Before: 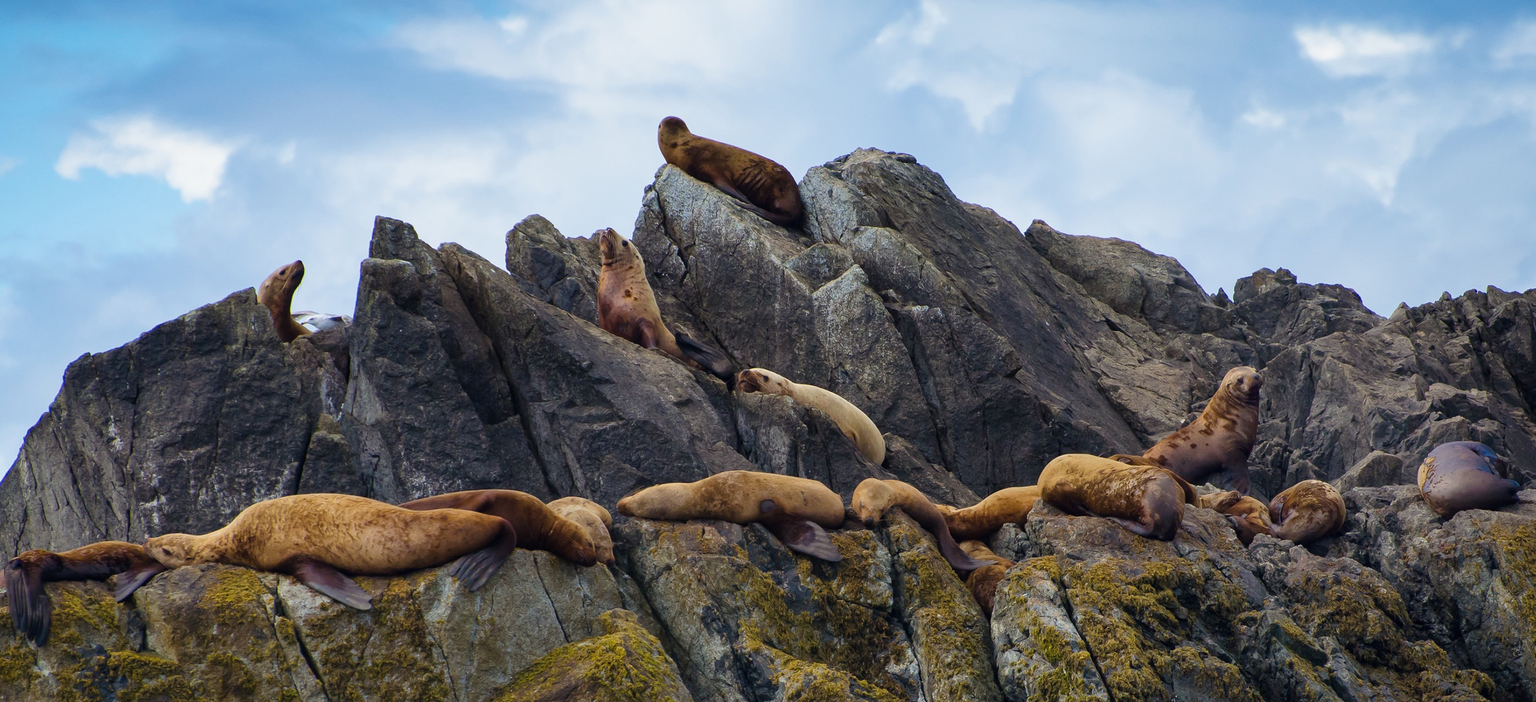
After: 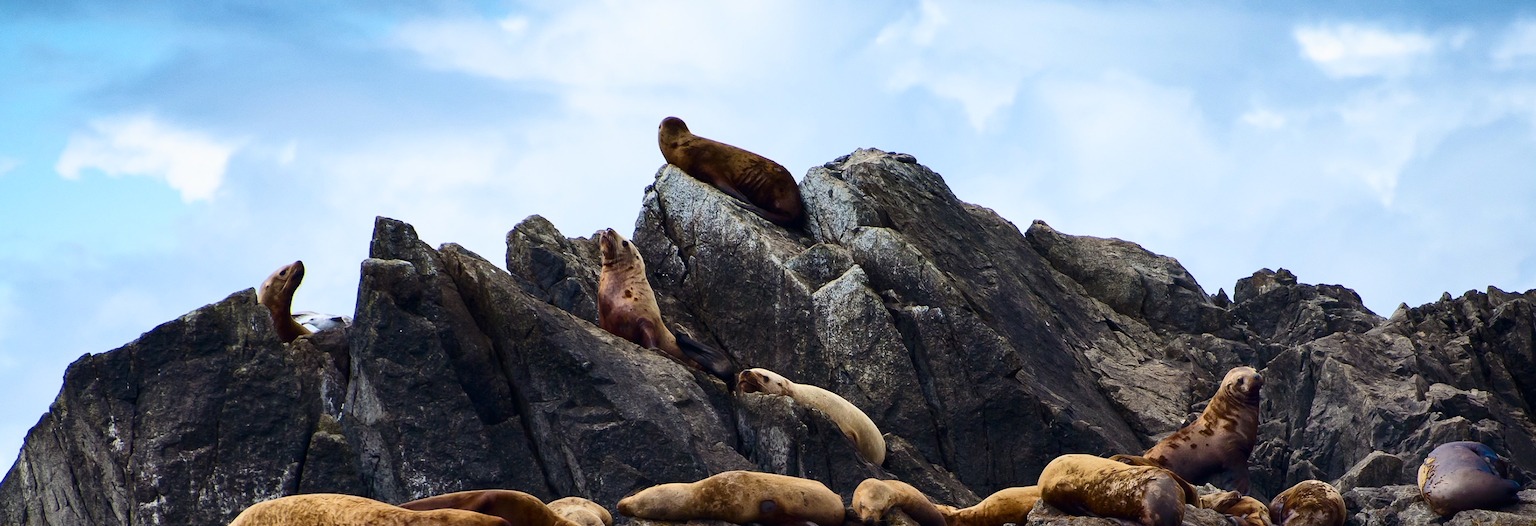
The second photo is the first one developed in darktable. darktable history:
crop: bottom 24.985%
contrast brightness saturation: contrast 0.284
